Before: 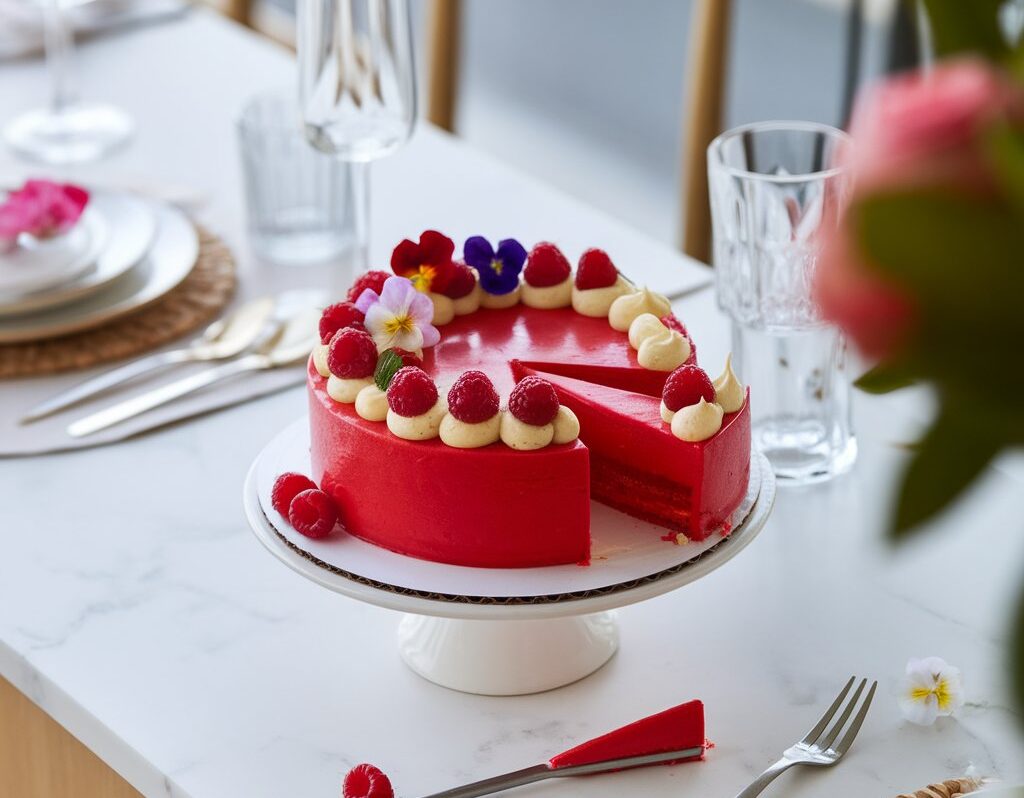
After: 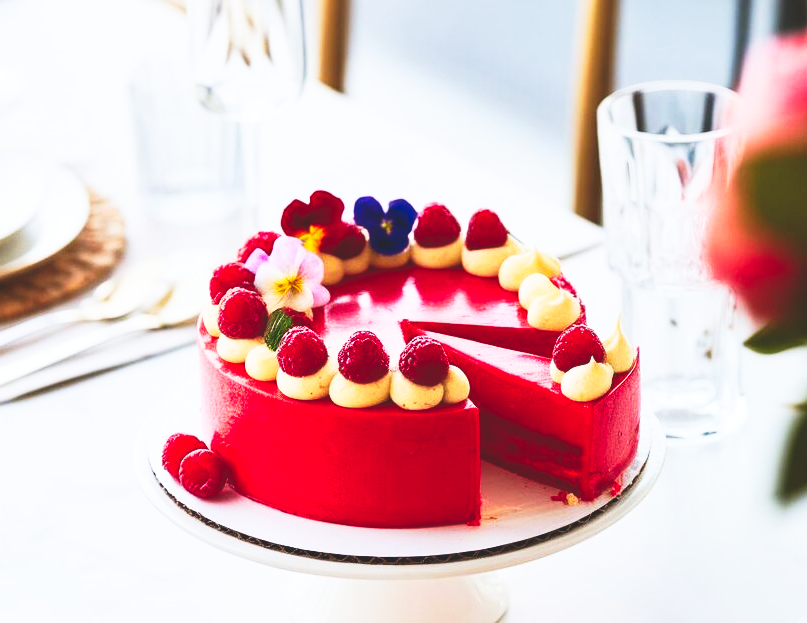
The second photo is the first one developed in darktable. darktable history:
crop and rotate: left 10.77%, top 5.1%, right 10.41%, bottom 16.76%
tone curve: curves: ch0 [(0, 0) (0.003, 0.142) (0.011, 0.142) (0.025, 0.147) (0.044, 0.147) (0.069, 0.152) (0.1, 0.16) (0.136, 0.172) (0.177, 0.193) (0.224, 0.221) (0.277, 0.264) (0.335, 0.322) (0.399, 0.399) (0.468, 0.49) (0.543, 0.593) (0.623, 0.723) (0.709, 0.841) (0.801, 0.925) (0.898, 0.976) (1, 1)], preserve colors none
contrast brightness saturation: contrast 0.2, brightness 0.16, saturation 0.22
